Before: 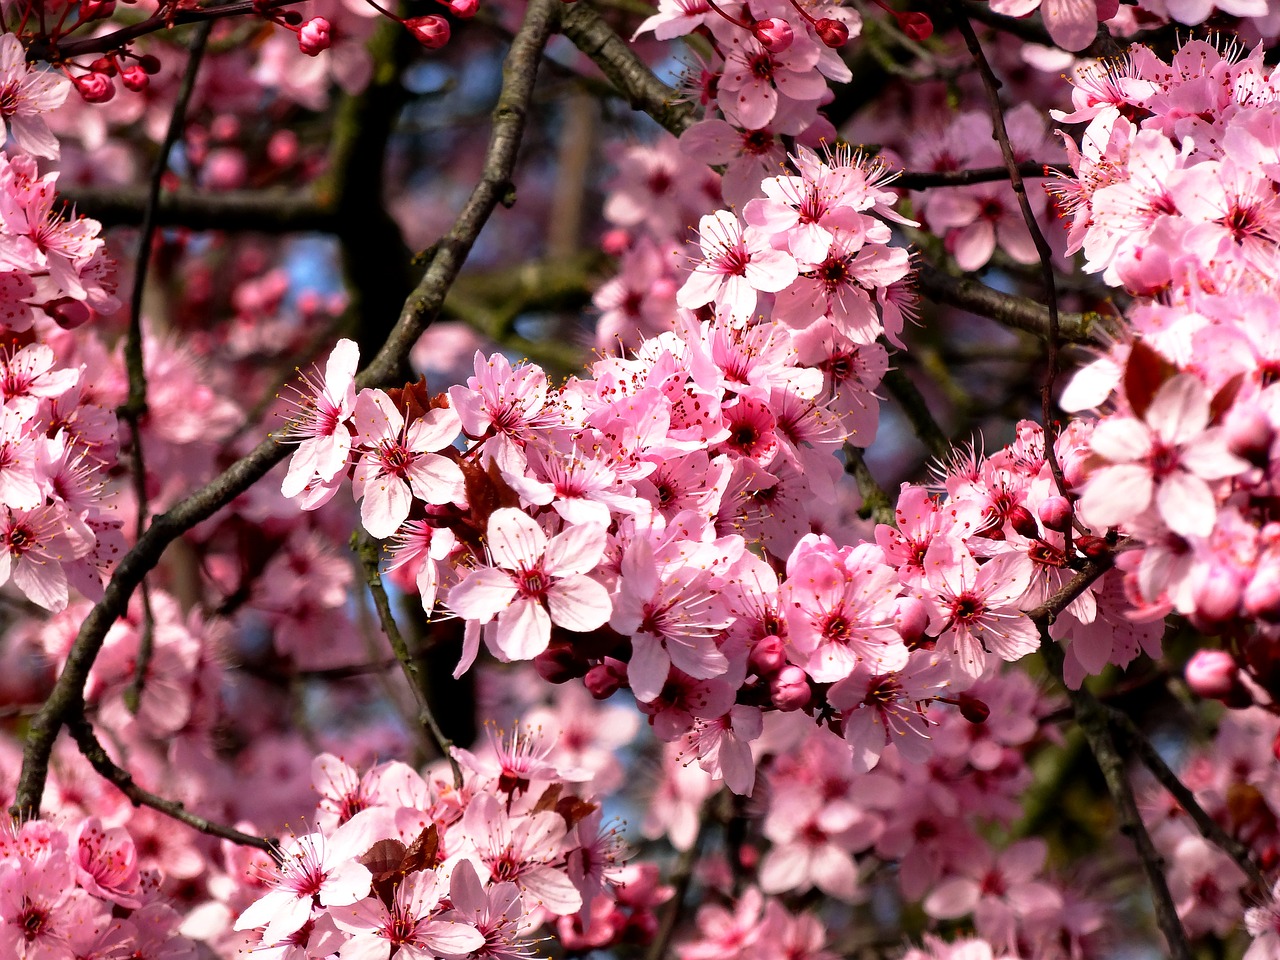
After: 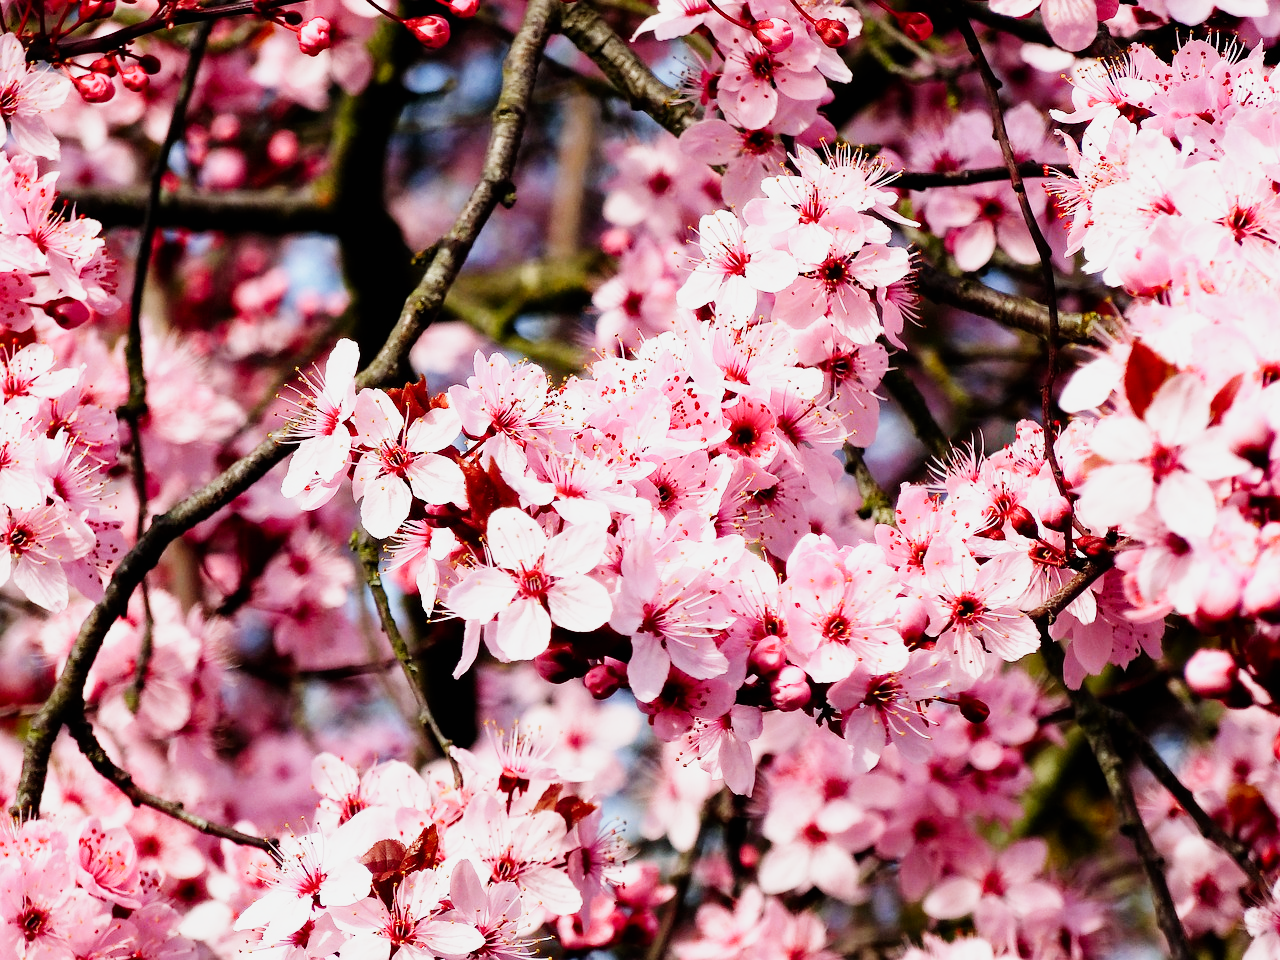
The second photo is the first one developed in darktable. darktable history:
sigmoid: contrast 1.6, skew -0.2, preserve hue 0%, red attenuation 0.1, red rotation 0.035, green attenuation 0.1, green rotation -0.017, blue attenuation 0.15, blue rotation -0.052, base primaries Rec2020
exposure: black level correction 0, exposure 1.2 EV, compensate exposure bias true, compensate highlight preservation false
